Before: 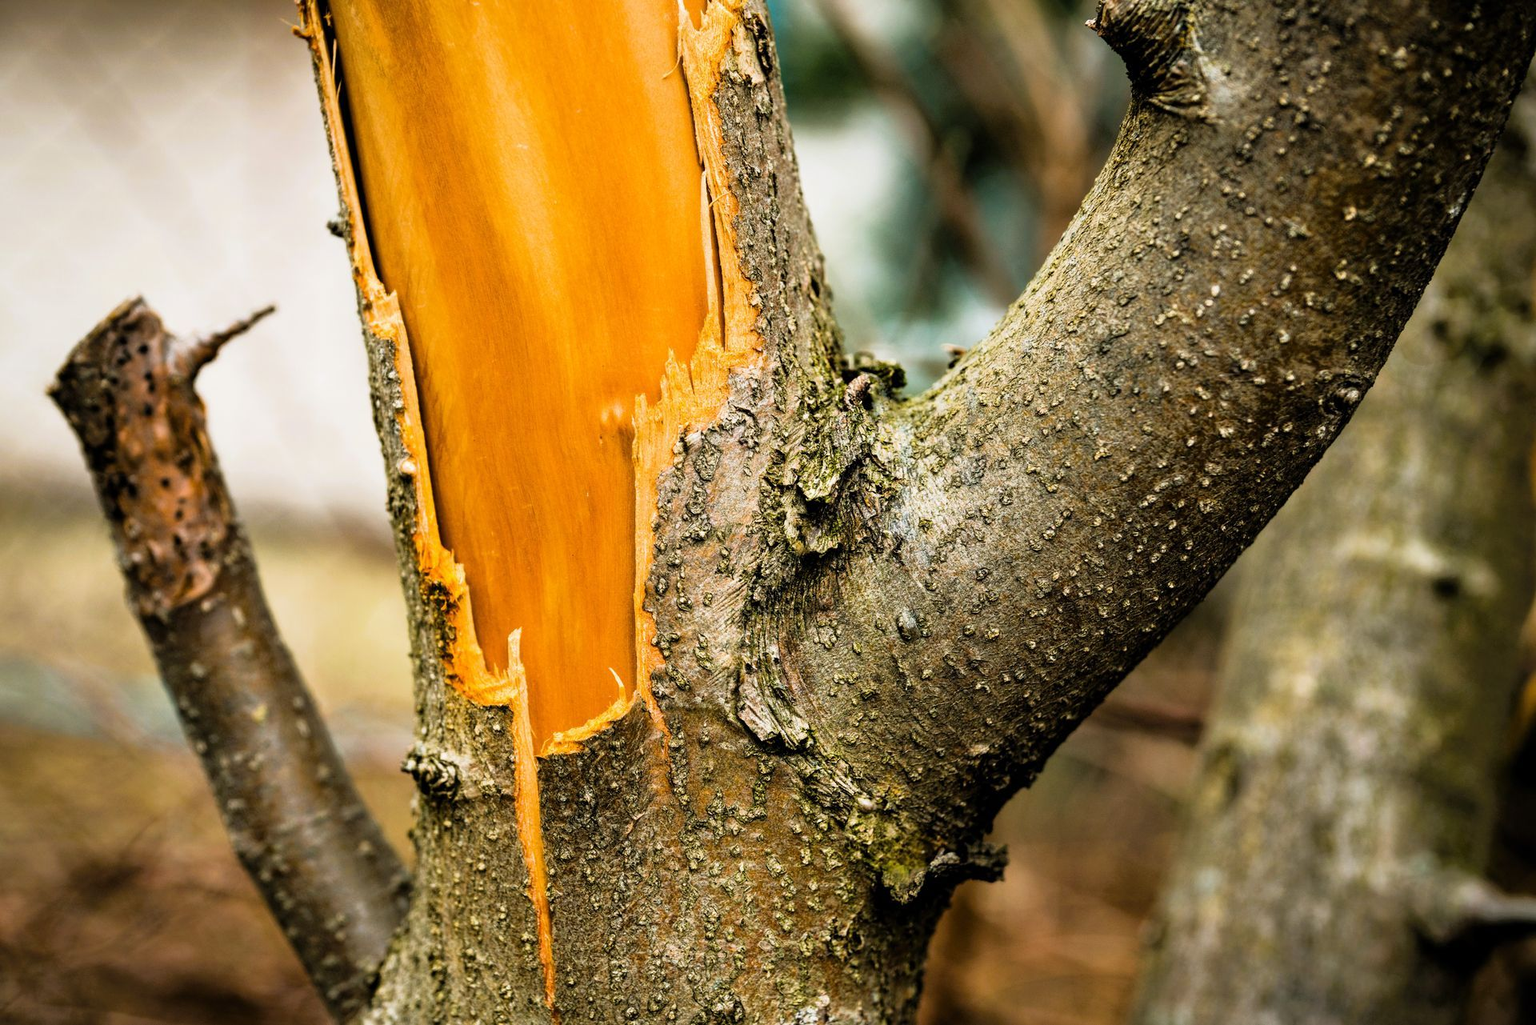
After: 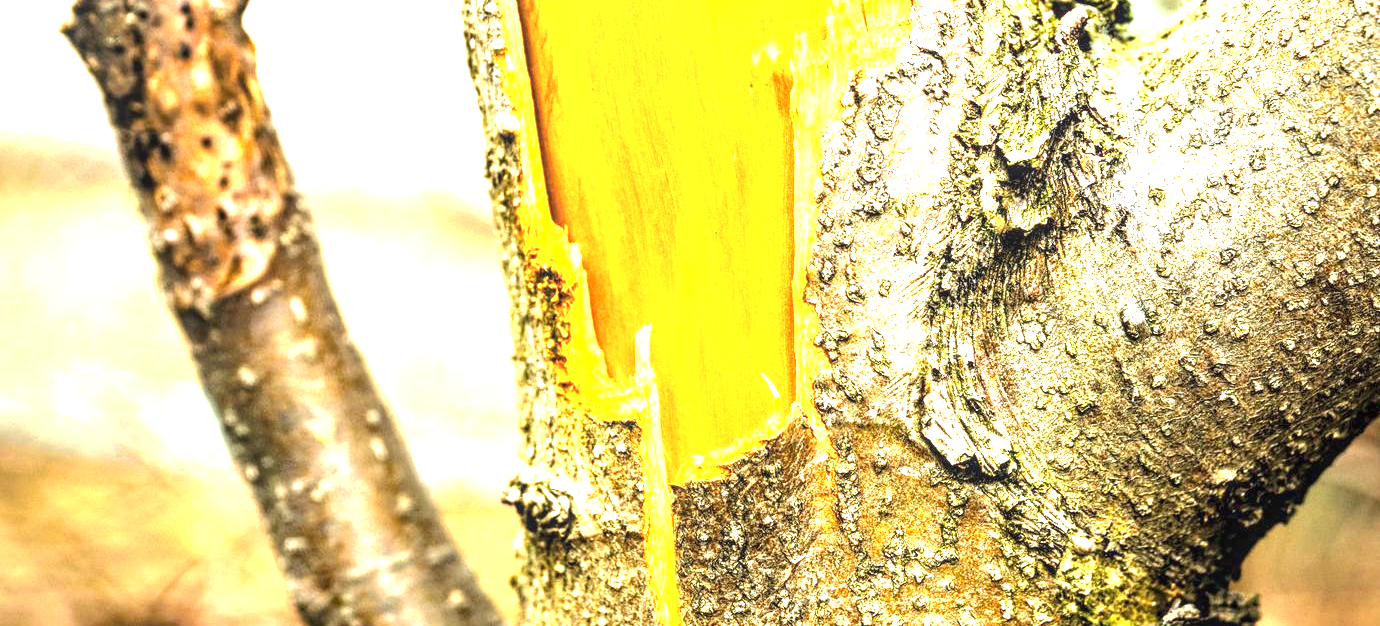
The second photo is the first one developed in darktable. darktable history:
exposure: black level correction 0, exposure 2.15 EV, compensate highlight preservation false
crop: top 36.025%, right 28.111%, bottom 15.052%
local contrast: on, module defaults
